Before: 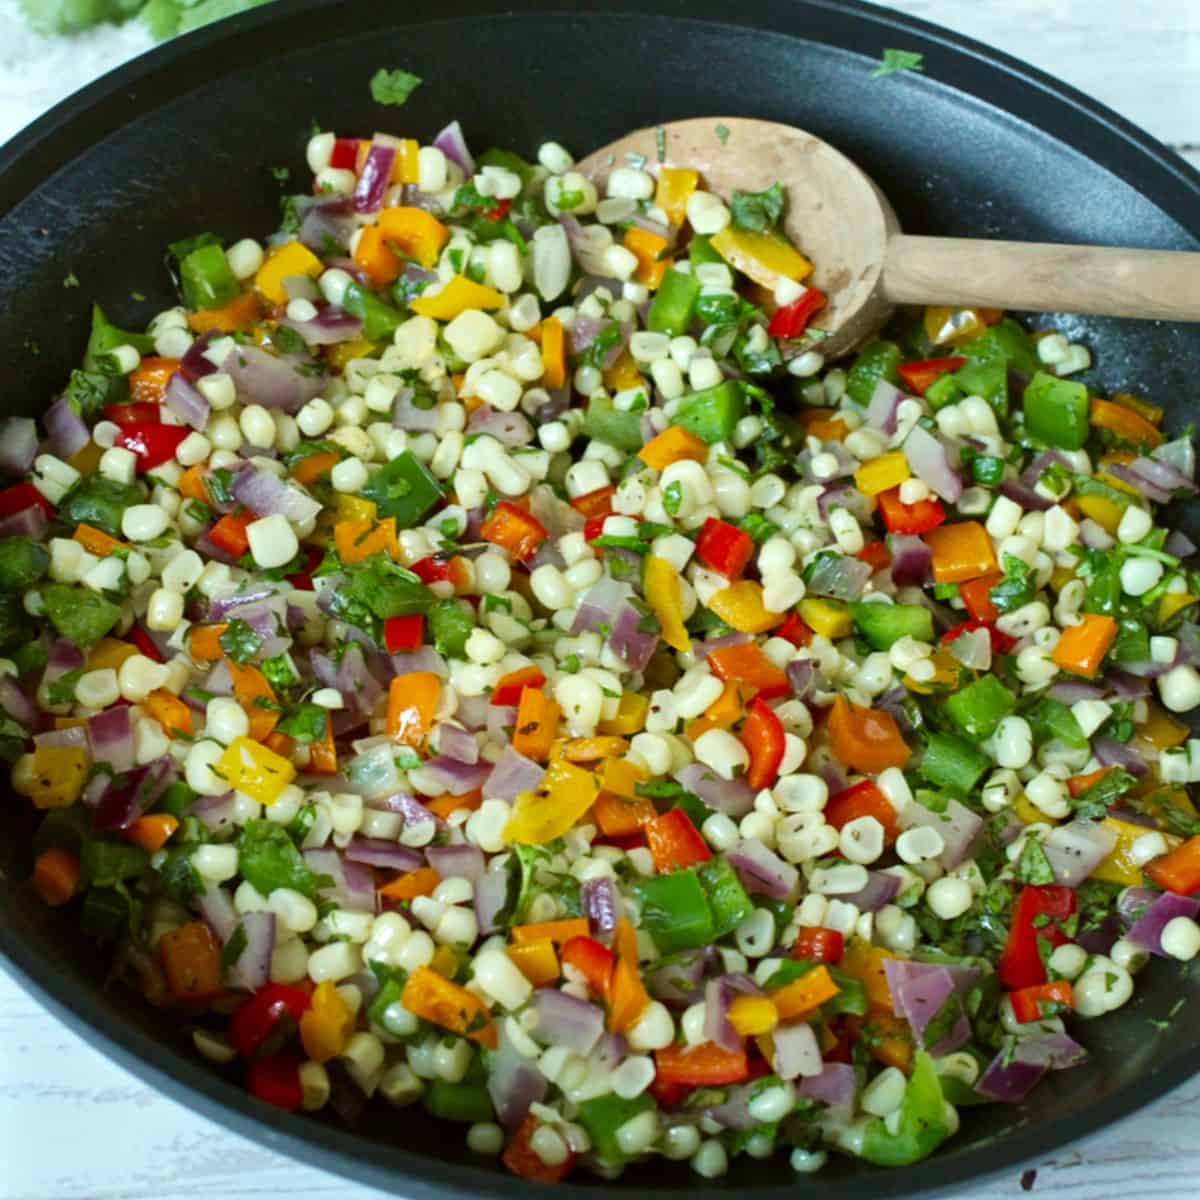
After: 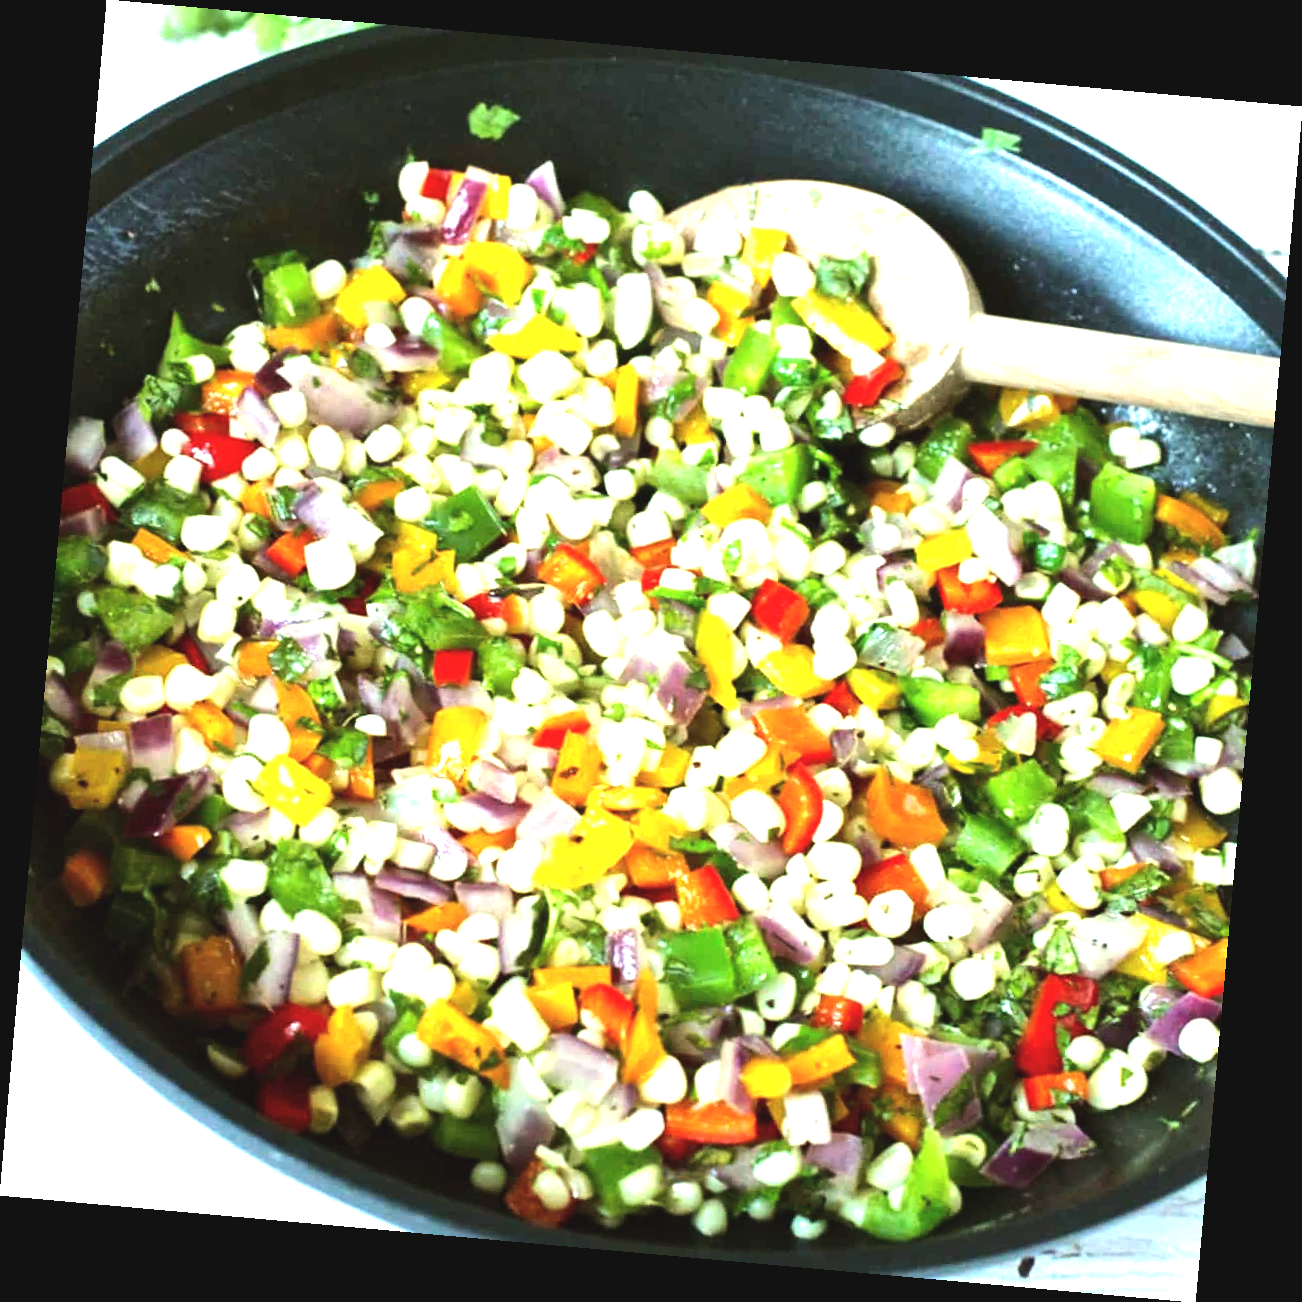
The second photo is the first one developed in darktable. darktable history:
tone equalizer: -8 EV -0.75 EV, -7 EV -0.7 EV, -6 EV -0.6 EV, -5 EV -0.4 EV, -3 EV 0.4 EV, -2 EV 0.6 EV, -1 EV 0.7 EV, +0 EV 0.75 EV, edges refinement/feathering 500, mask exposure compensation -1.57 EV, preserve details no
rotate and perspective: rotation 5.12°, automatic cropping off
exposure: black level correction -0.005, exposure 1 EV, compensate highlight preservation false
